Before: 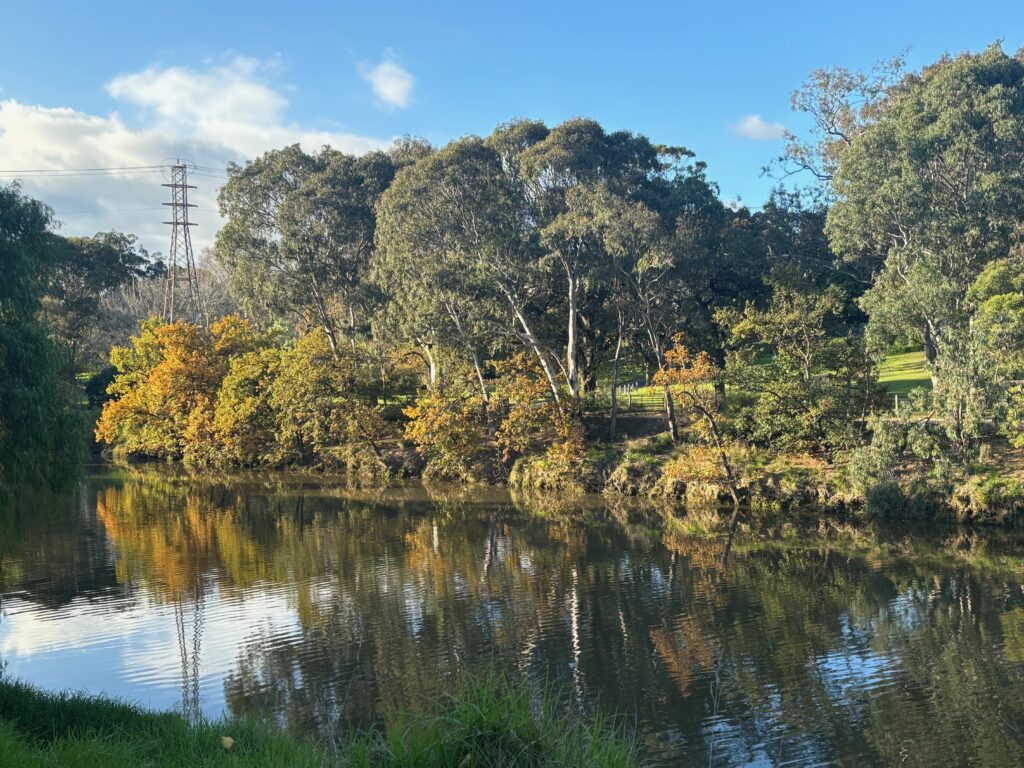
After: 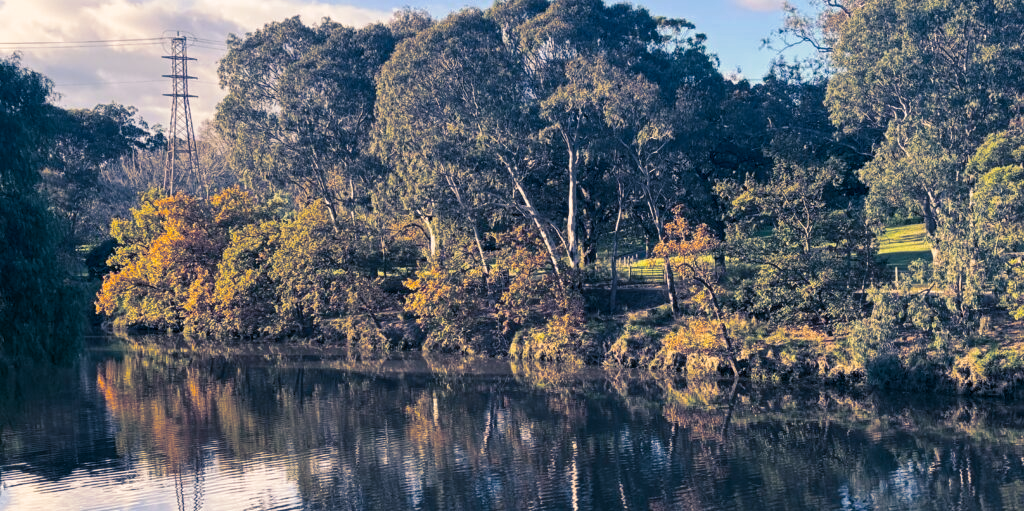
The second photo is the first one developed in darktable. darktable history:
crop: top 16.727%, bottom 16.727%
color balance rgb: perceptual saturation grading › global saturation 20%, perceptual saturation grading › highlights -25%, perceptual saturation grading › shadows 25%
color correction: highlights a* 12.23, highlights b* 5.41
split-toning: shadows › hue 226.8°, shadows › saturation 0.84
